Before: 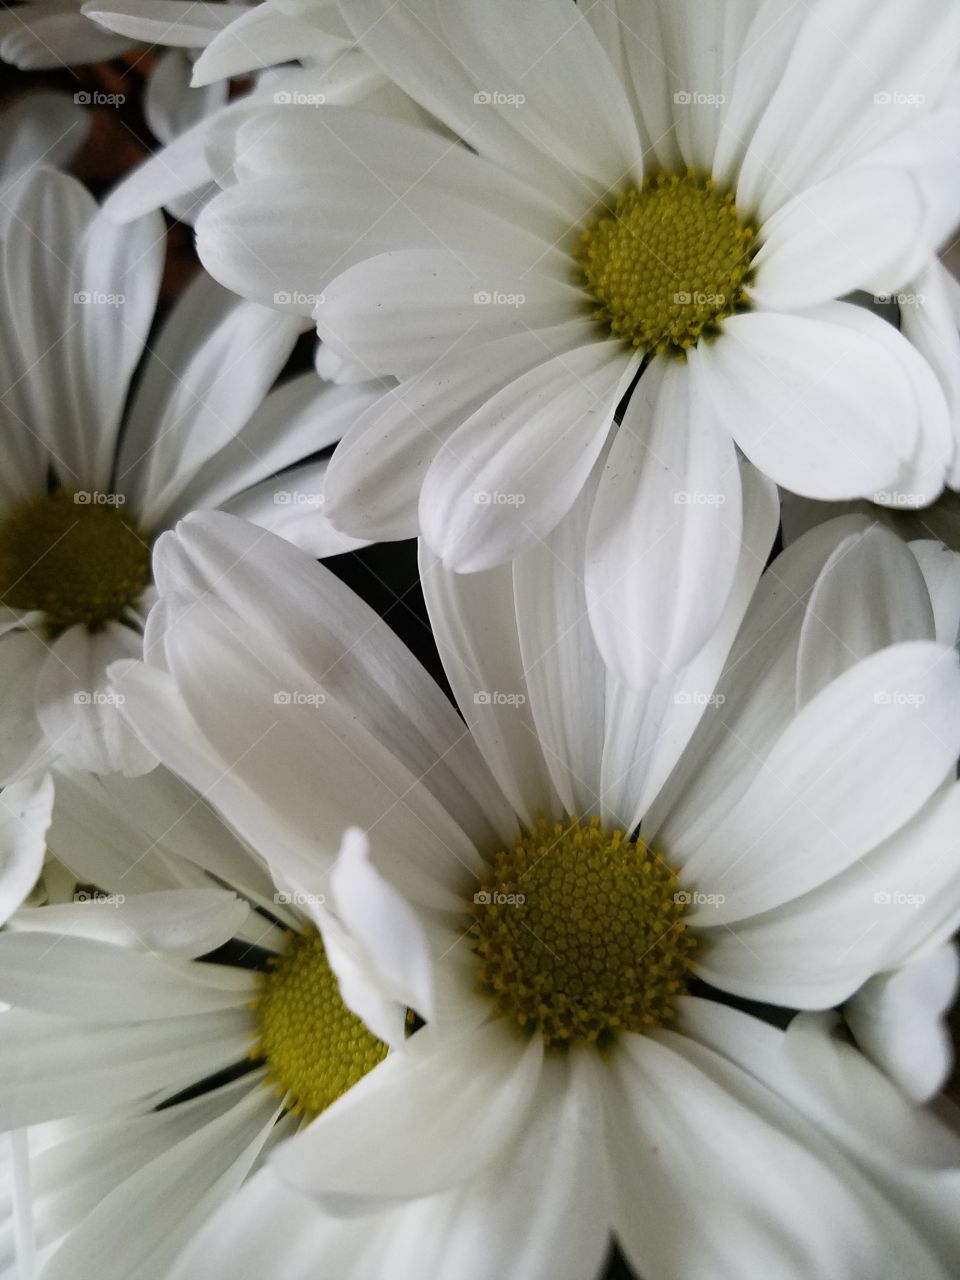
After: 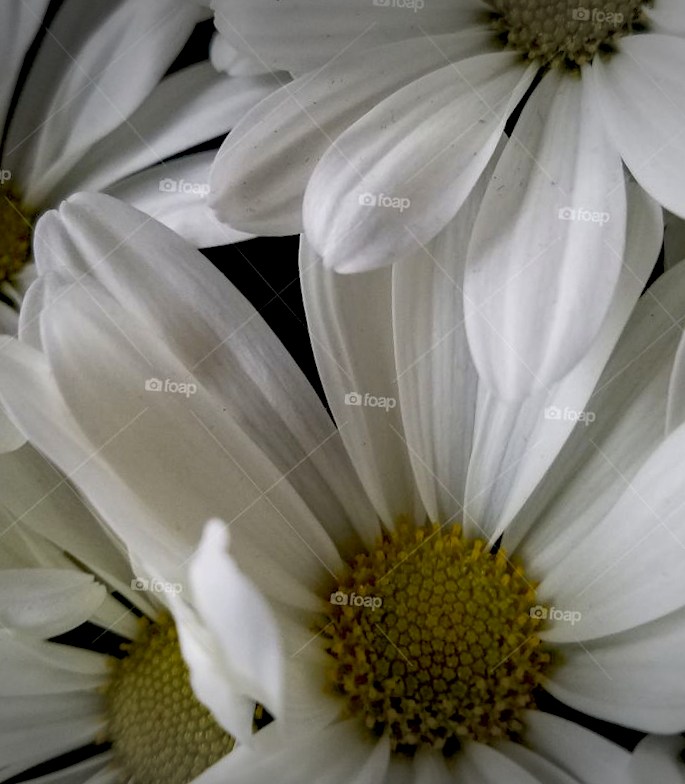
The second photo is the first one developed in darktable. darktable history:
crop and rotate: angle -4.05°, left 9.724%, top 20.991%, right 12.324%, bottom 12.095%
tone equalizer: on, module defaults
local contrast: on, module defaults
haze removal: compatibility mode true, adaptive false
vignetting: fall-off start 100.86%, width/height ratio 1.322
shadows and highlights: on, module defaults
exposure: black level correction 0.009, compensate highlight preservation false
